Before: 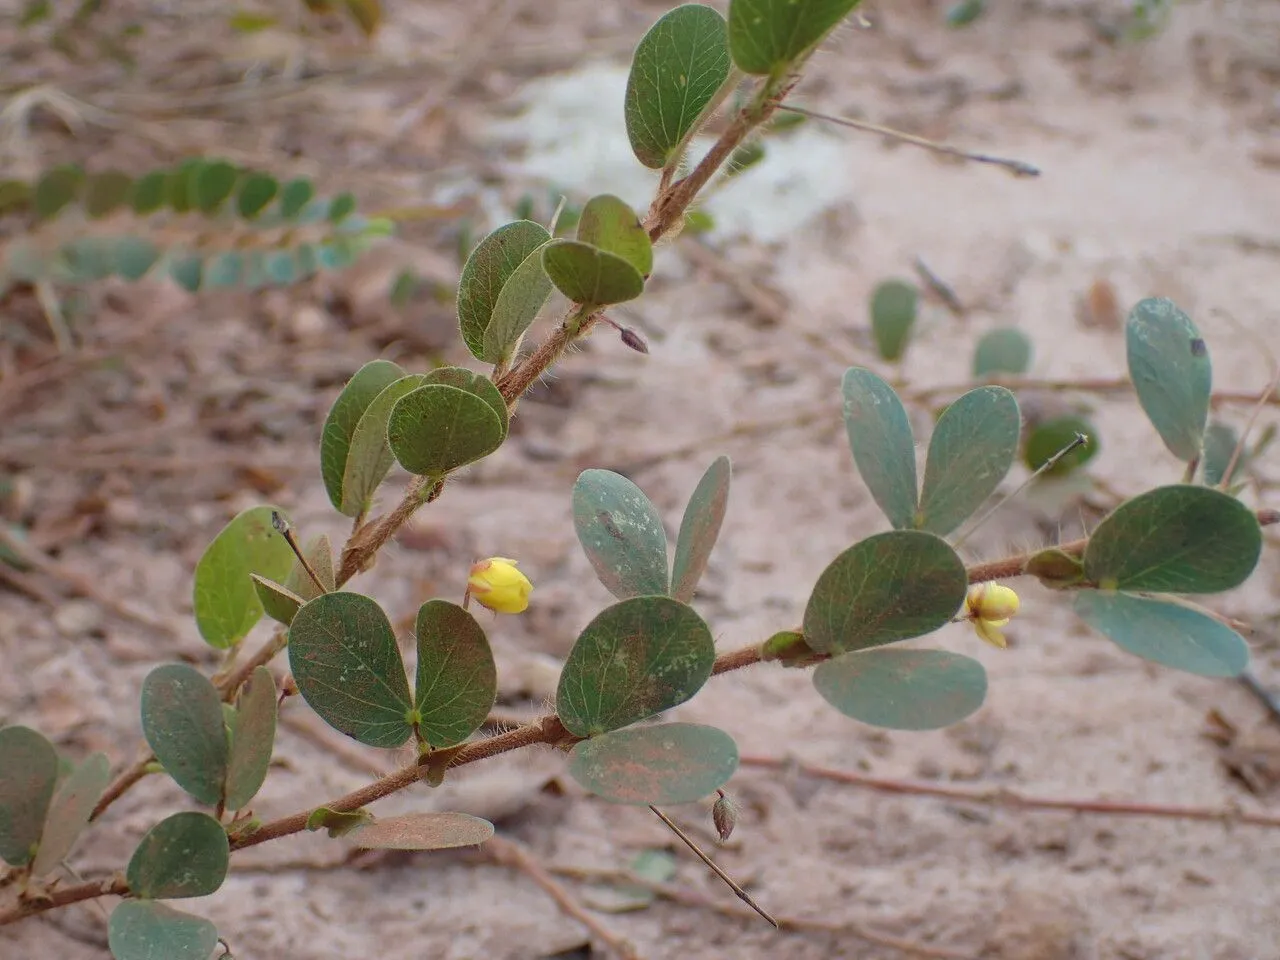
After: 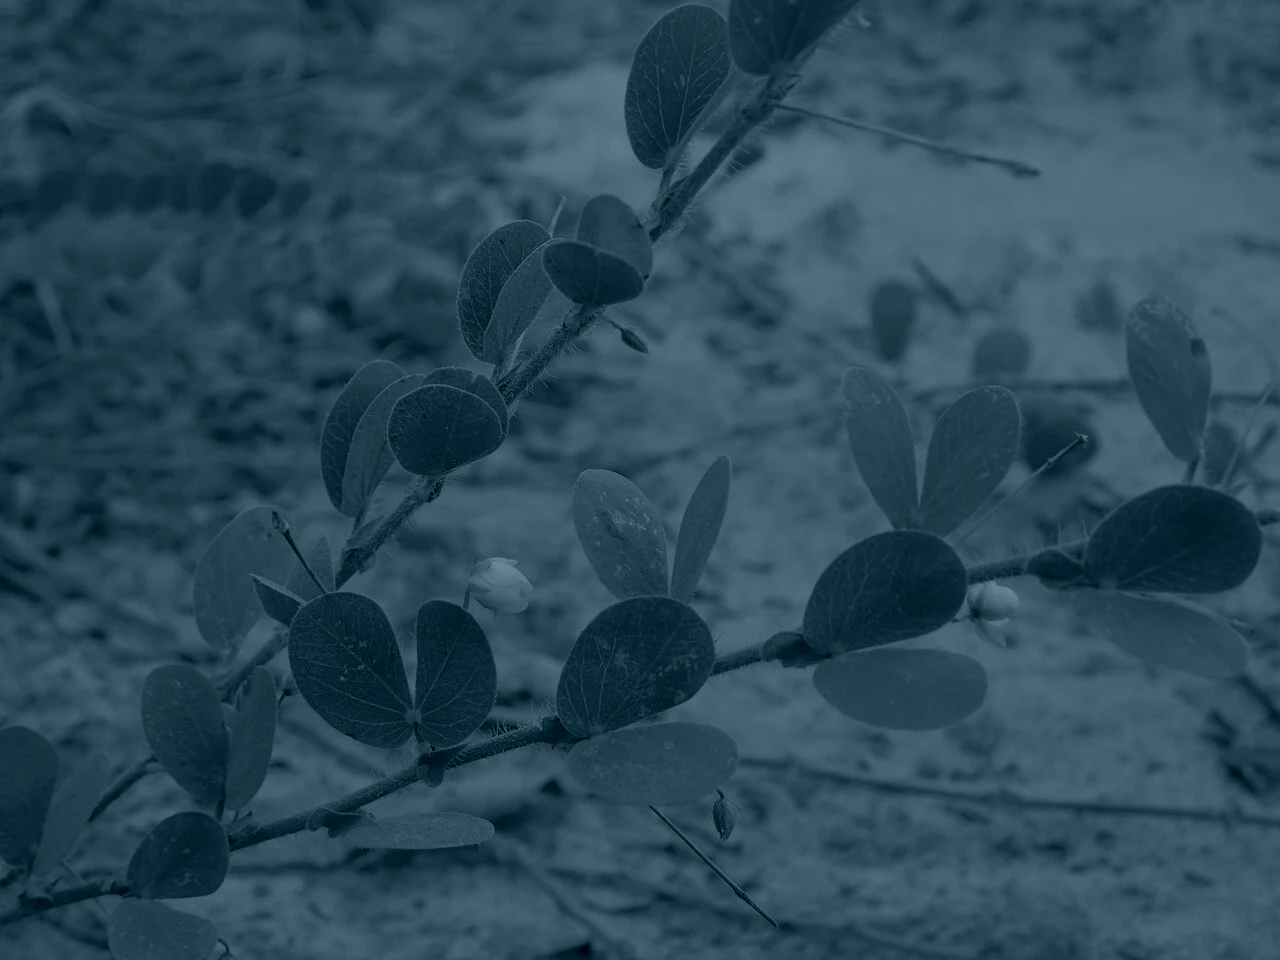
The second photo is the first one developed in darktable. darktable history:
color correction: highlights a* -7.33, highlights b* 1.26, shadows a* -3.55, saturation 1.4
exposure: exposure 0.207 EV, compensate highlight preservation false
colorize: hue 194.4°, saturation 29%, source mix 61.75%, lightness 3.98%, version 1
